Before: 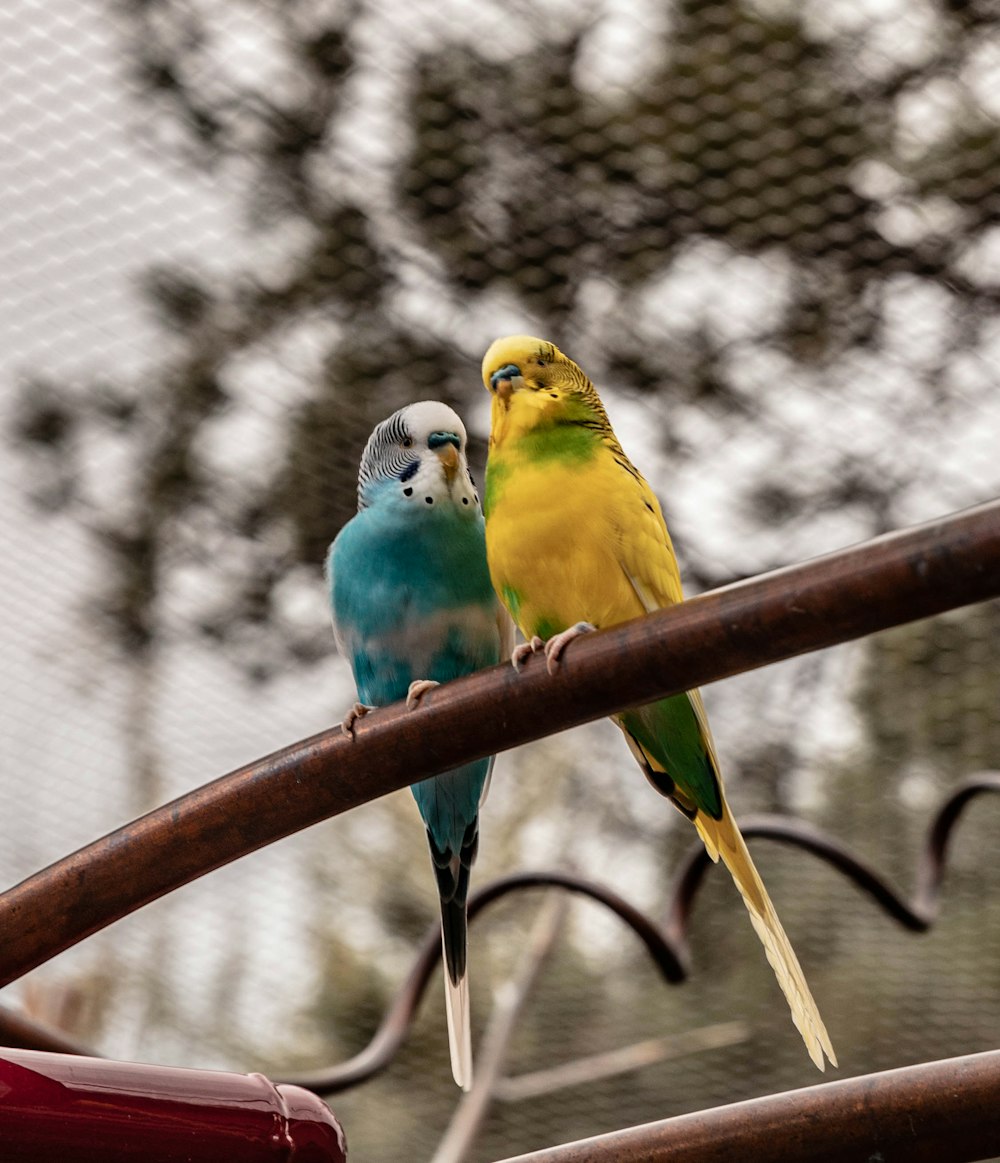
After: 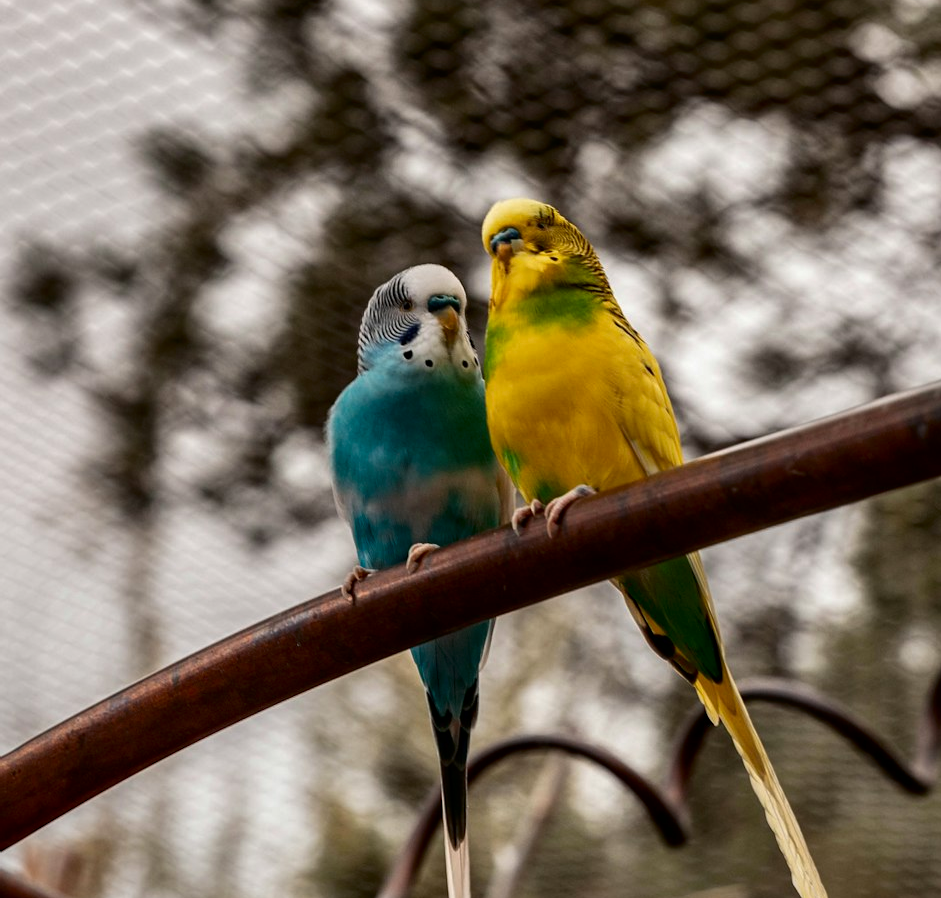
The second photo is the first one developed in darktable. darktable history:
contrast brightness saturation: contrast 0.068, brightness -0.142, saturation 0.116
crop and rotate: angle 0.031°, top 11.784%, right 5.811%, bottom 10.925%
